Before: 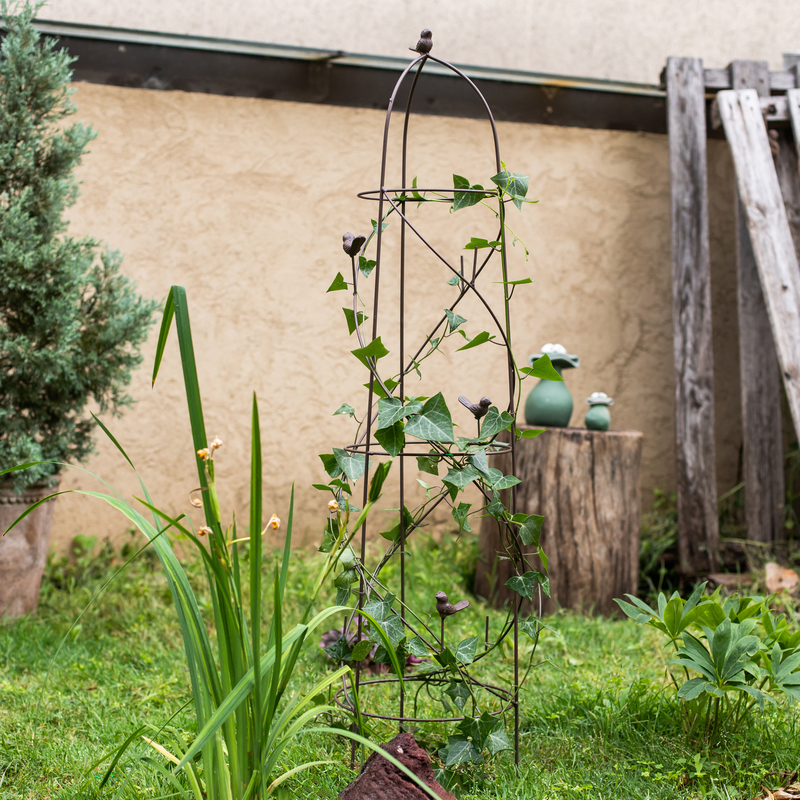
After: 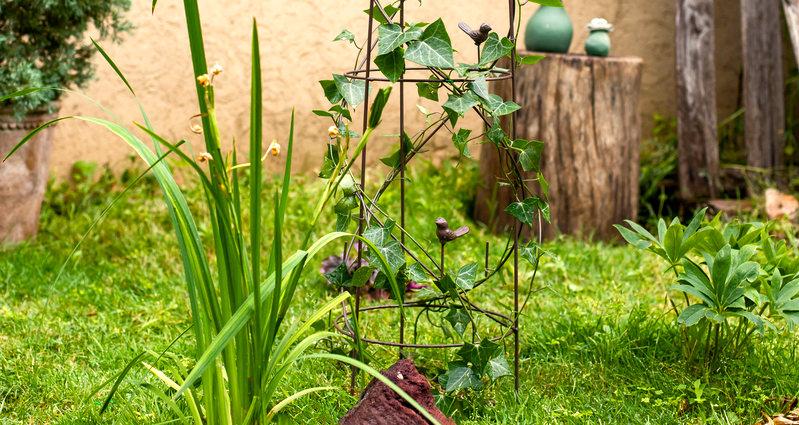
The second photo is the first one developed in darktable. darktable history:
color balance rgb: power › hue 206.97°, highlights gain › chroma 3.064%, highlights gain › hue 78.27°, perceptual saturation grading › global saturation 20%, perceptual saturation grading › highlights -25.247%, perceptual saturation grading › shadows 49.465%, perceptual brilliance grading › global brilliance 11.009%, global vibrance 9.434%
exposure: black level correction 0.001, compensate exposure bias true, compensate highlight preservation false
crop and rotate: top 46.825%, right 0.078%
